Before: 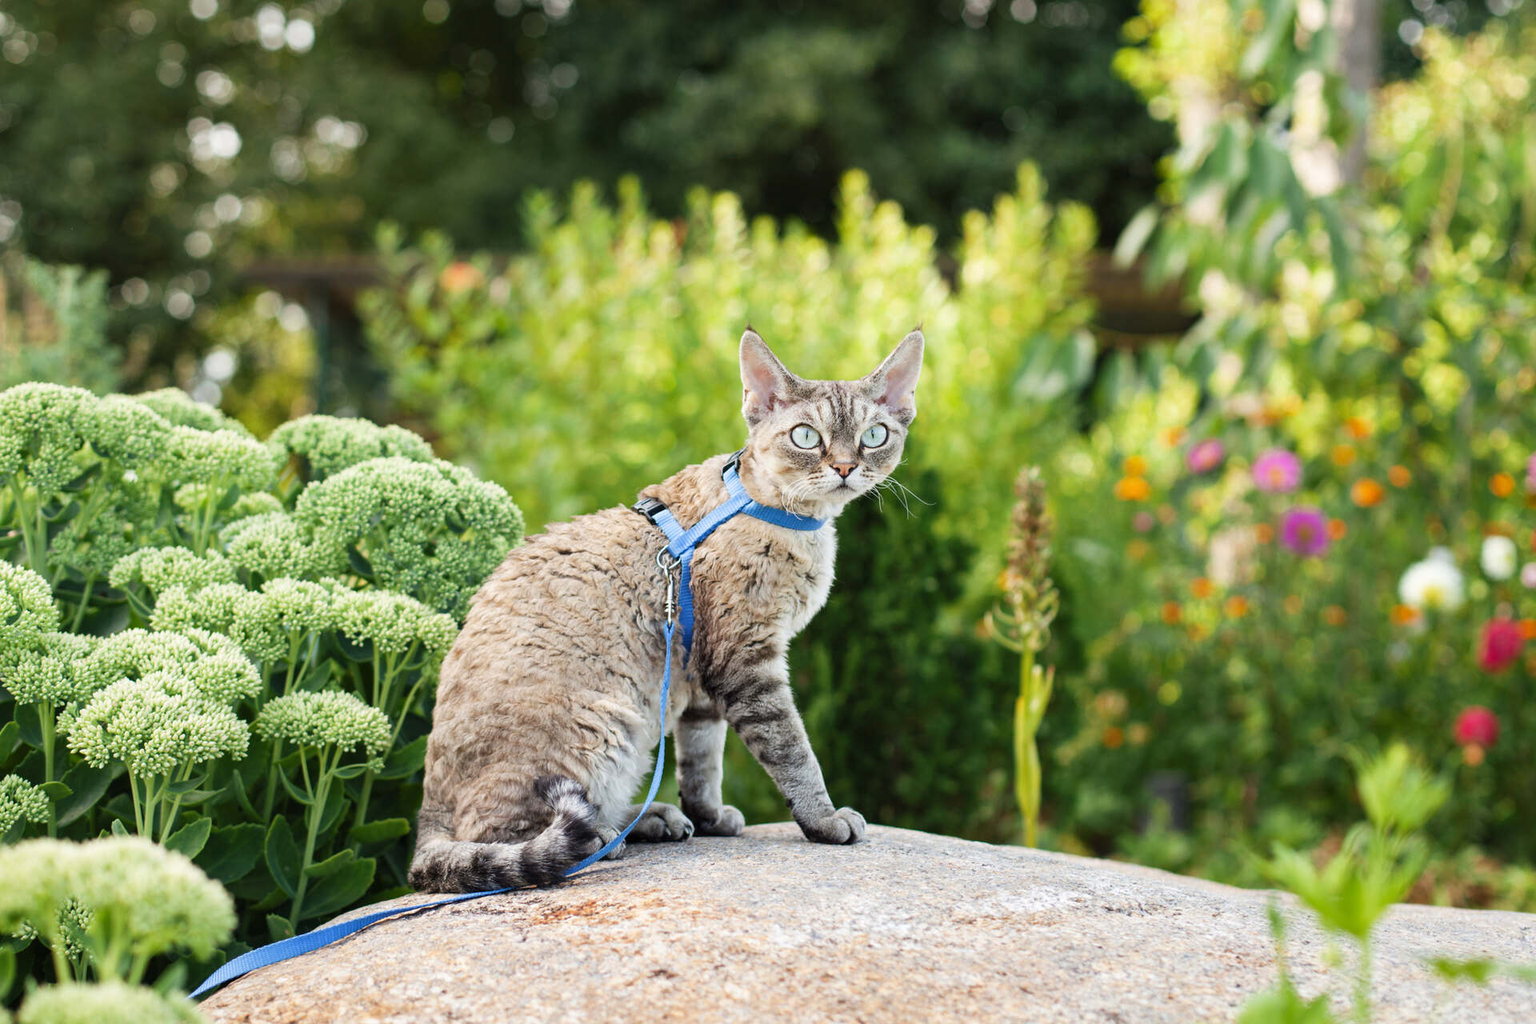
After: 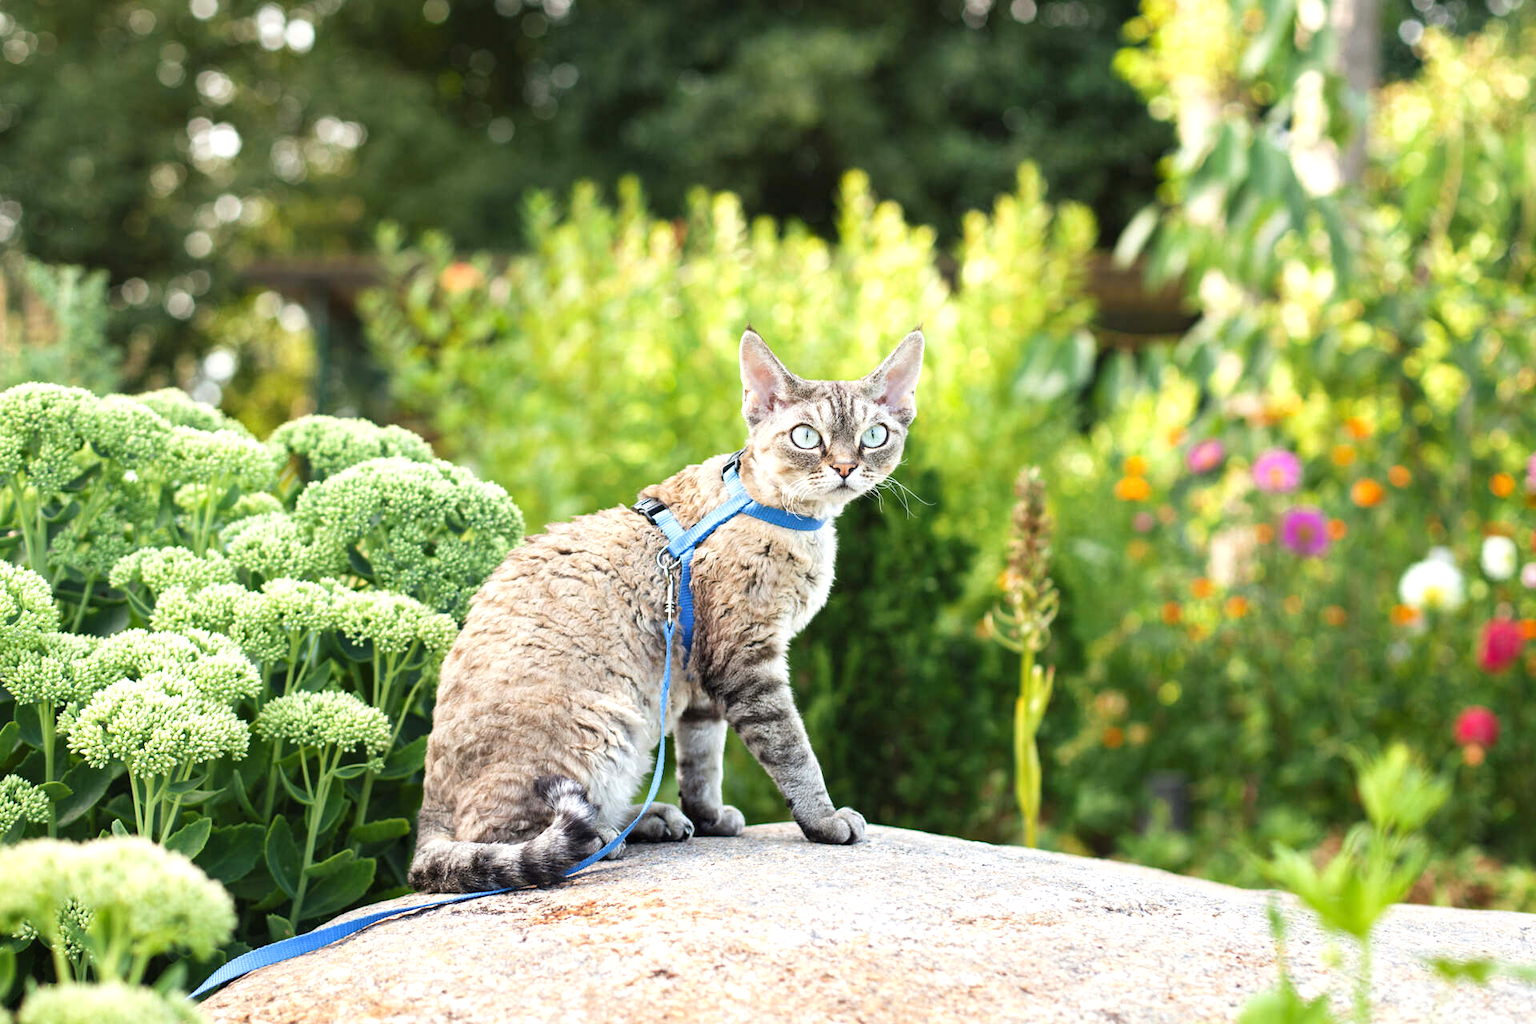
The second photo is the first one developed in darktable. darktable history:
exposure: exposure 0.476 EV, compensate highlight preservation false
